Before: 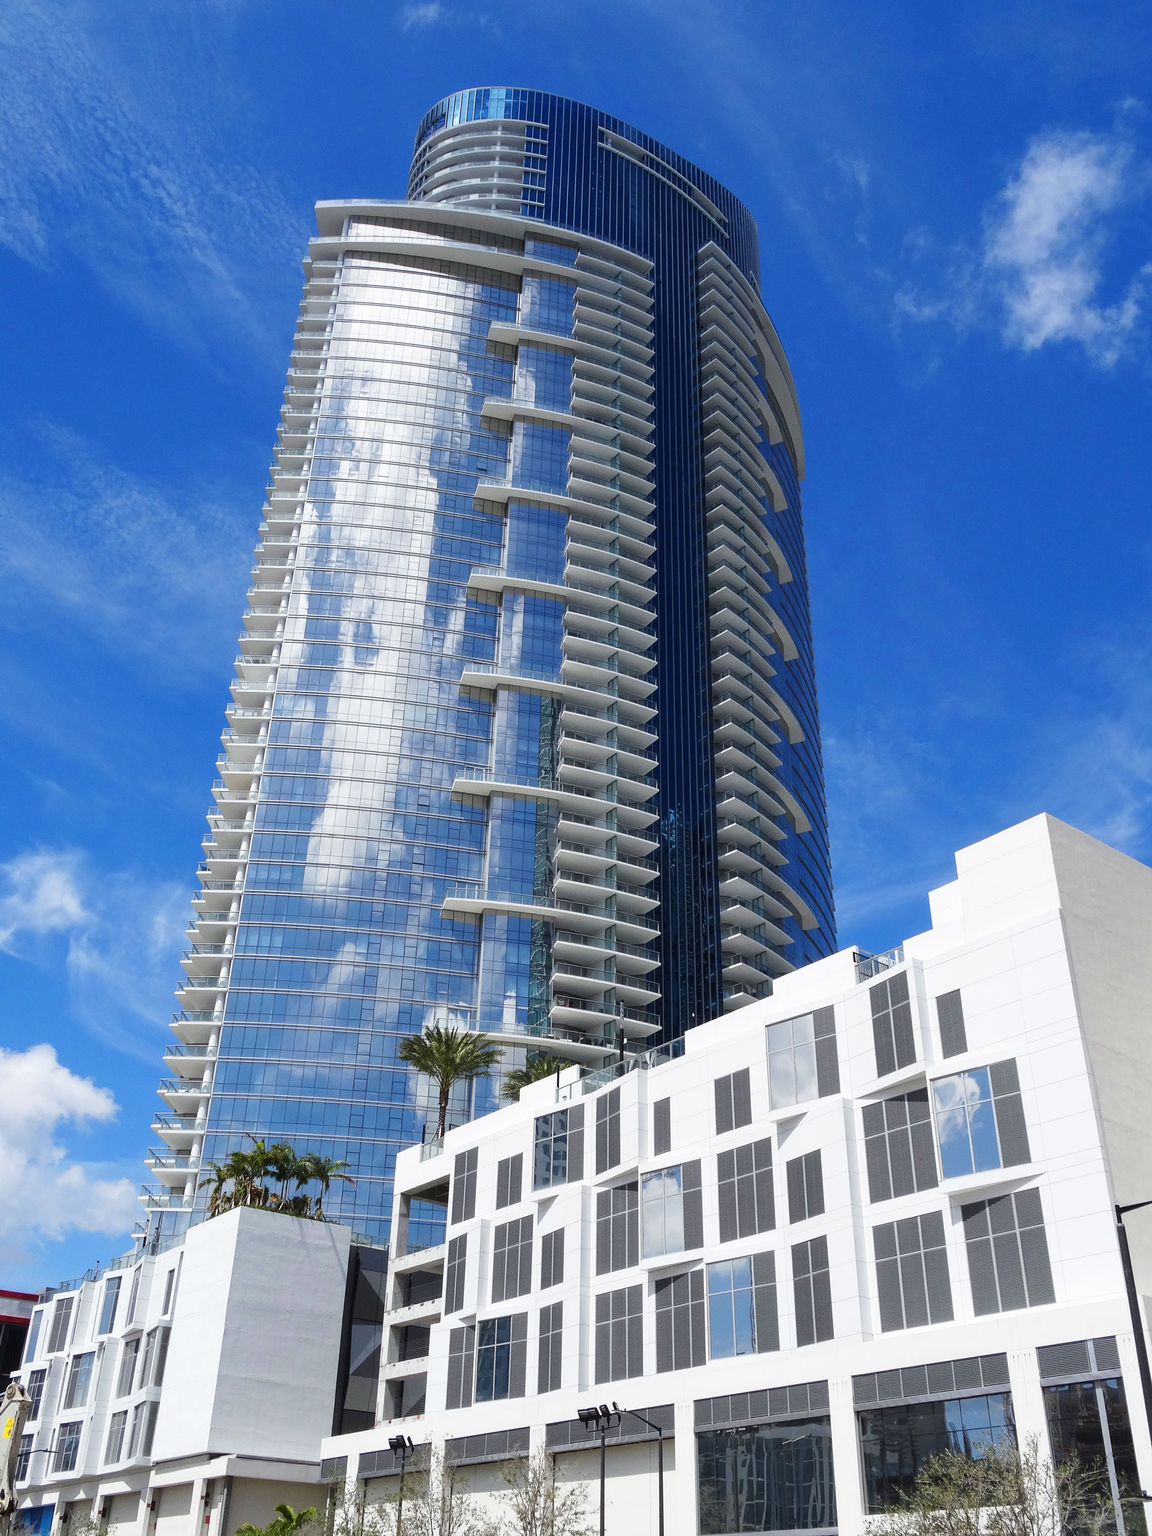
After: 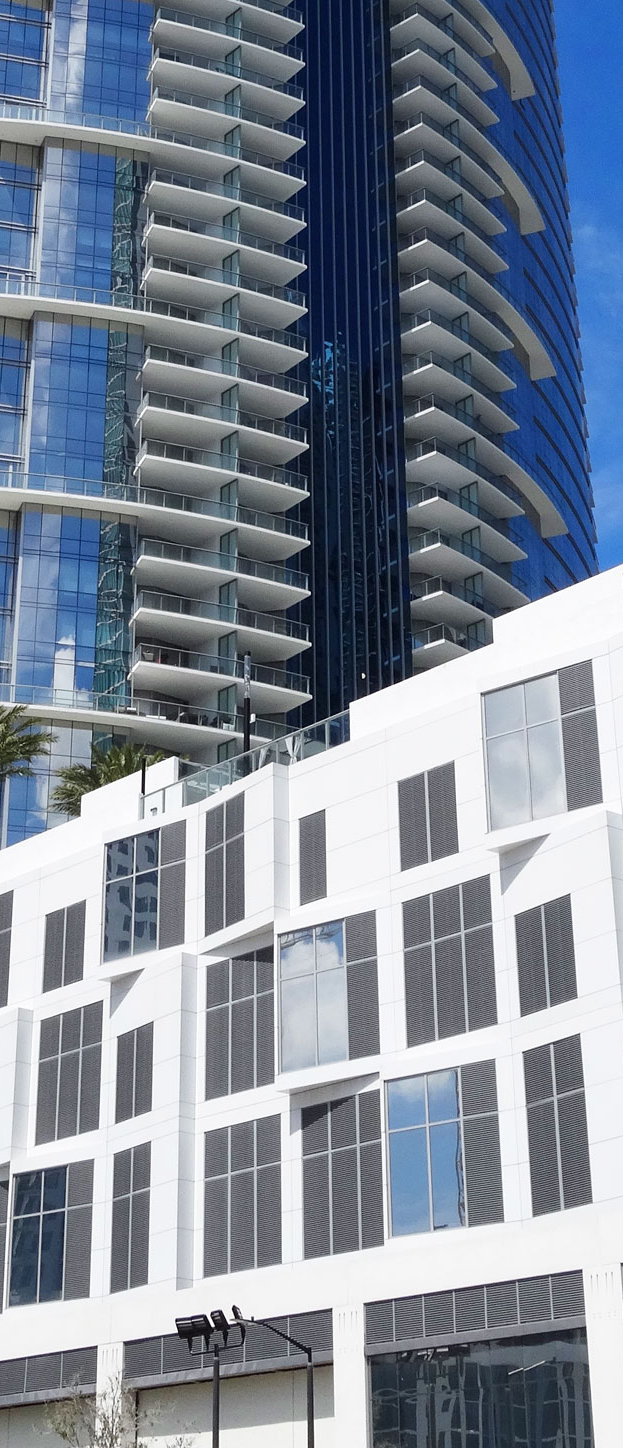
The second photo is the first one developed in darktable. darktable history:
crop: left 40.826%, top 39.051%, right 25.93%, bottom 3.013%
